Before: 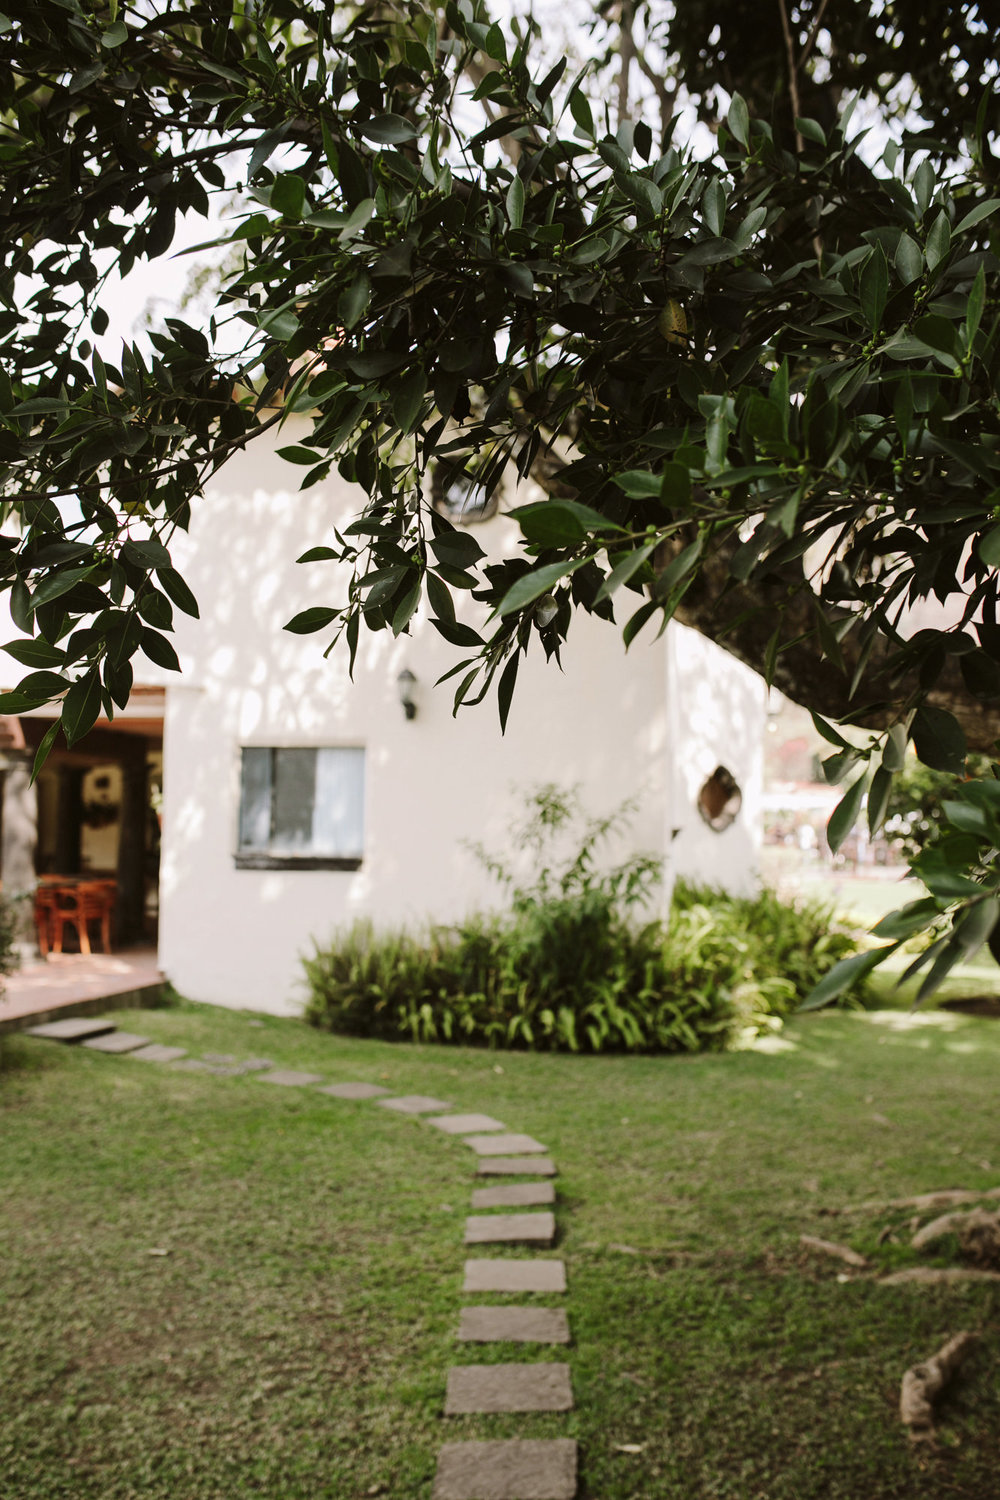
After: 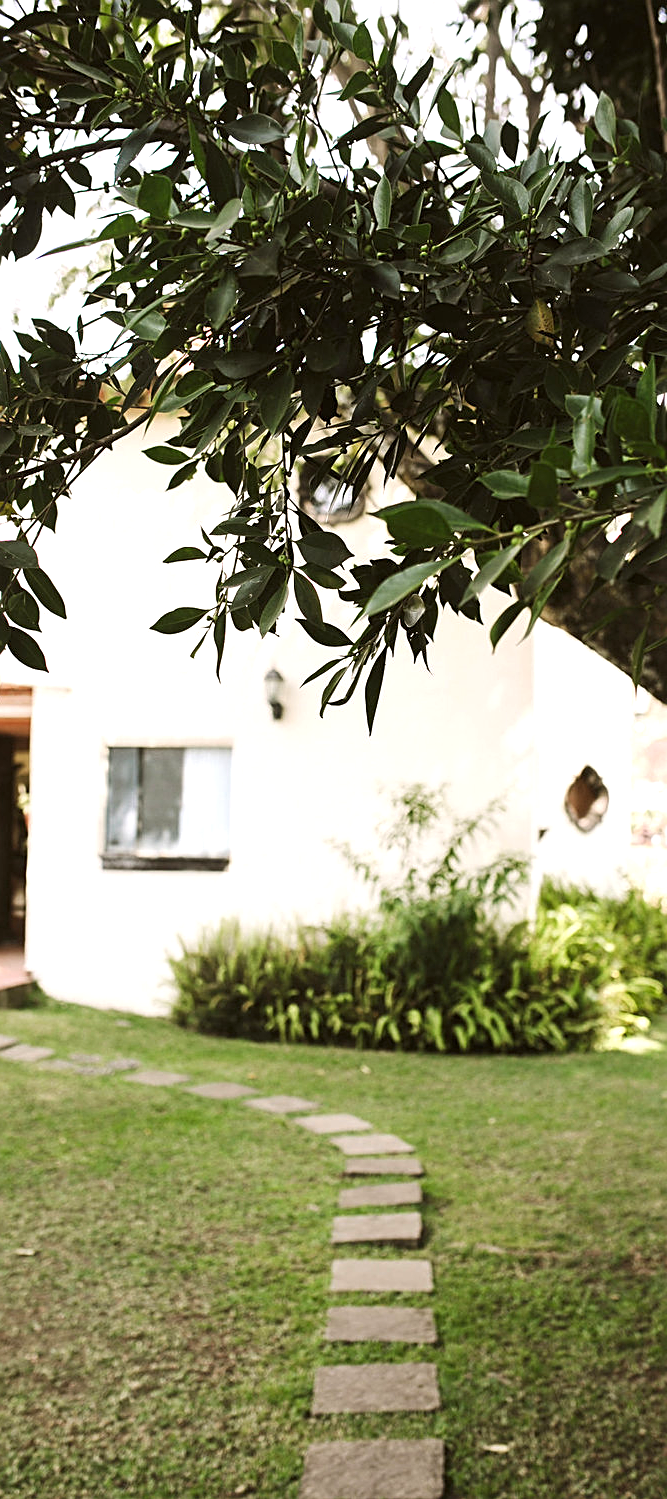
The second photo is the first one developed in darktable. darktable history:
crop and rotate: left 13.395%, right 19.878%
exposure: exposure 0.665 EV, compensate highlight preservation false
sharpen: on, module defaults
